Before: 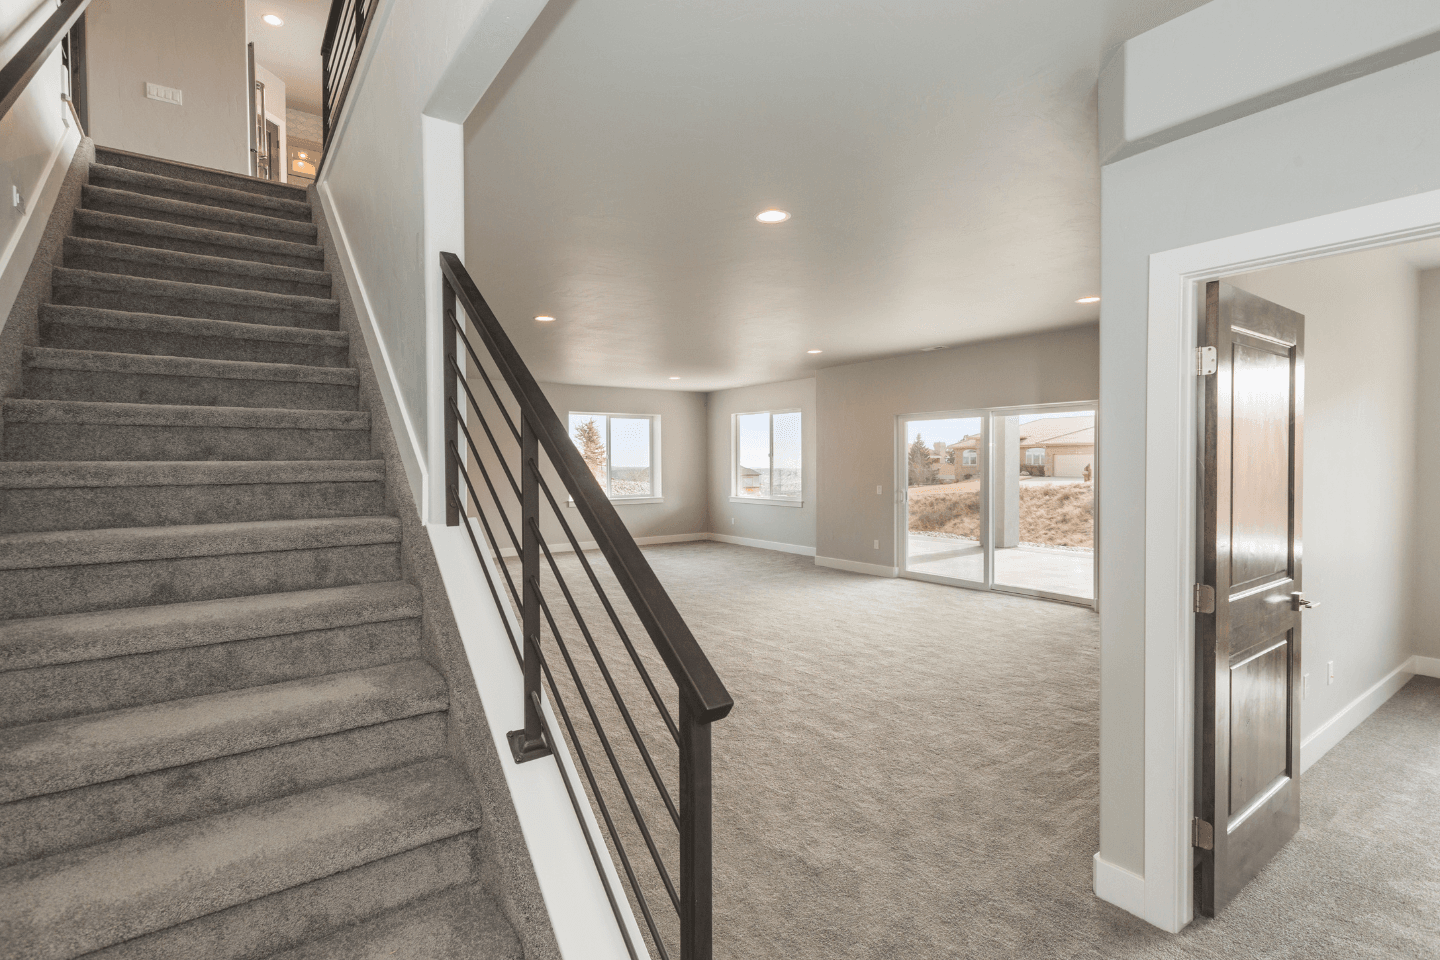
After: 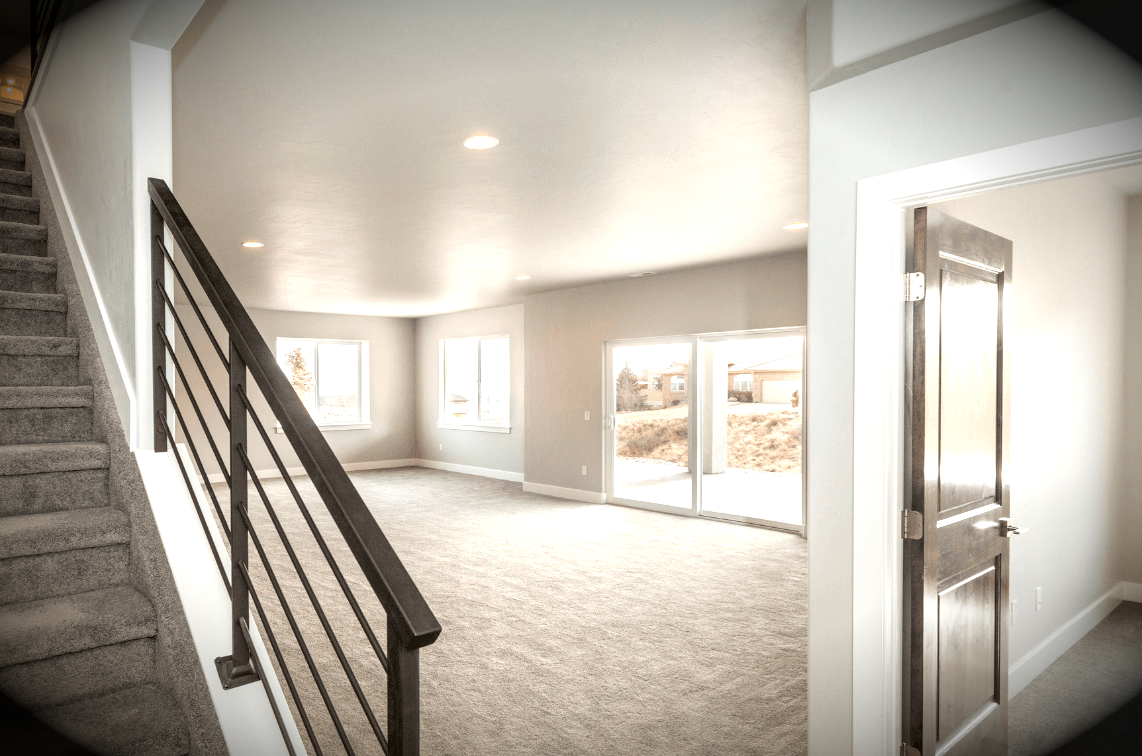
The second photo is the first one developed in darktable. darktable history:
tone equalizer: -8 EV -0.768 EV, -7 EV -0.734 EV, -6 EV -0.636 EV, -5 EV -0.365 EV, -3 EV 0.388 EV, -2 EV 0.6 EV, -1 EV 0.699 EV, +0 EV 0.777 EV
crop and rotate: left 20.284%, top 7.738%, right 0.376%, bottom 13.45%
exposure: black level correction 0.014, compensate highlight preservation false
vignetting: brightness -0.995, saturation 0.493, automatic ratio true
